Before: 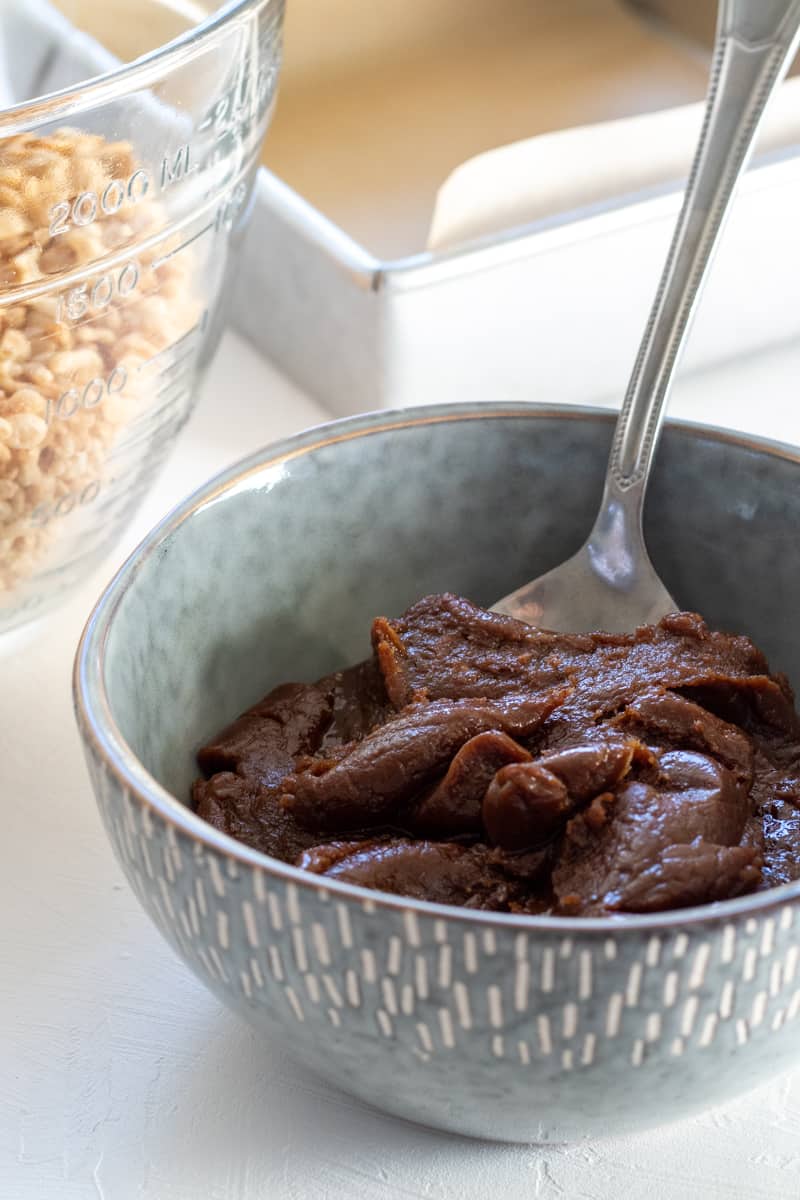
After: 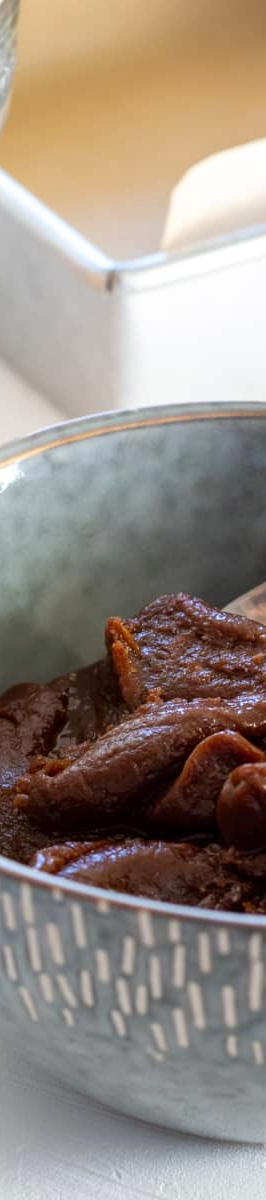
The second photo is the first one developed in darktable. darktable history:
contrast brightness saturation: contrast 0.04, saturation 0.16
white balance: emerald 1
crop: left 33.36%, right 33.36%
